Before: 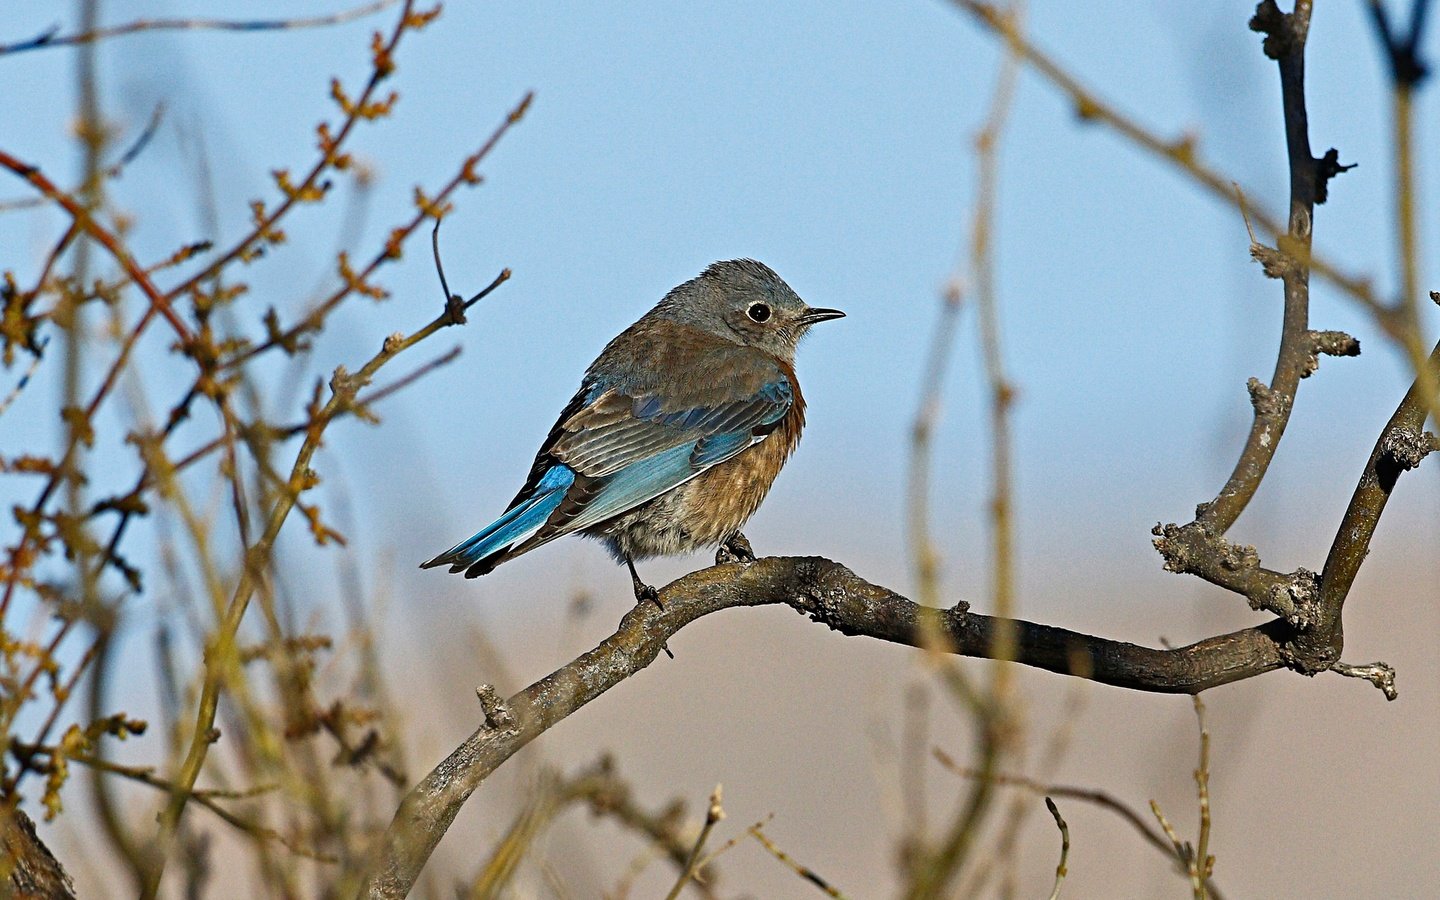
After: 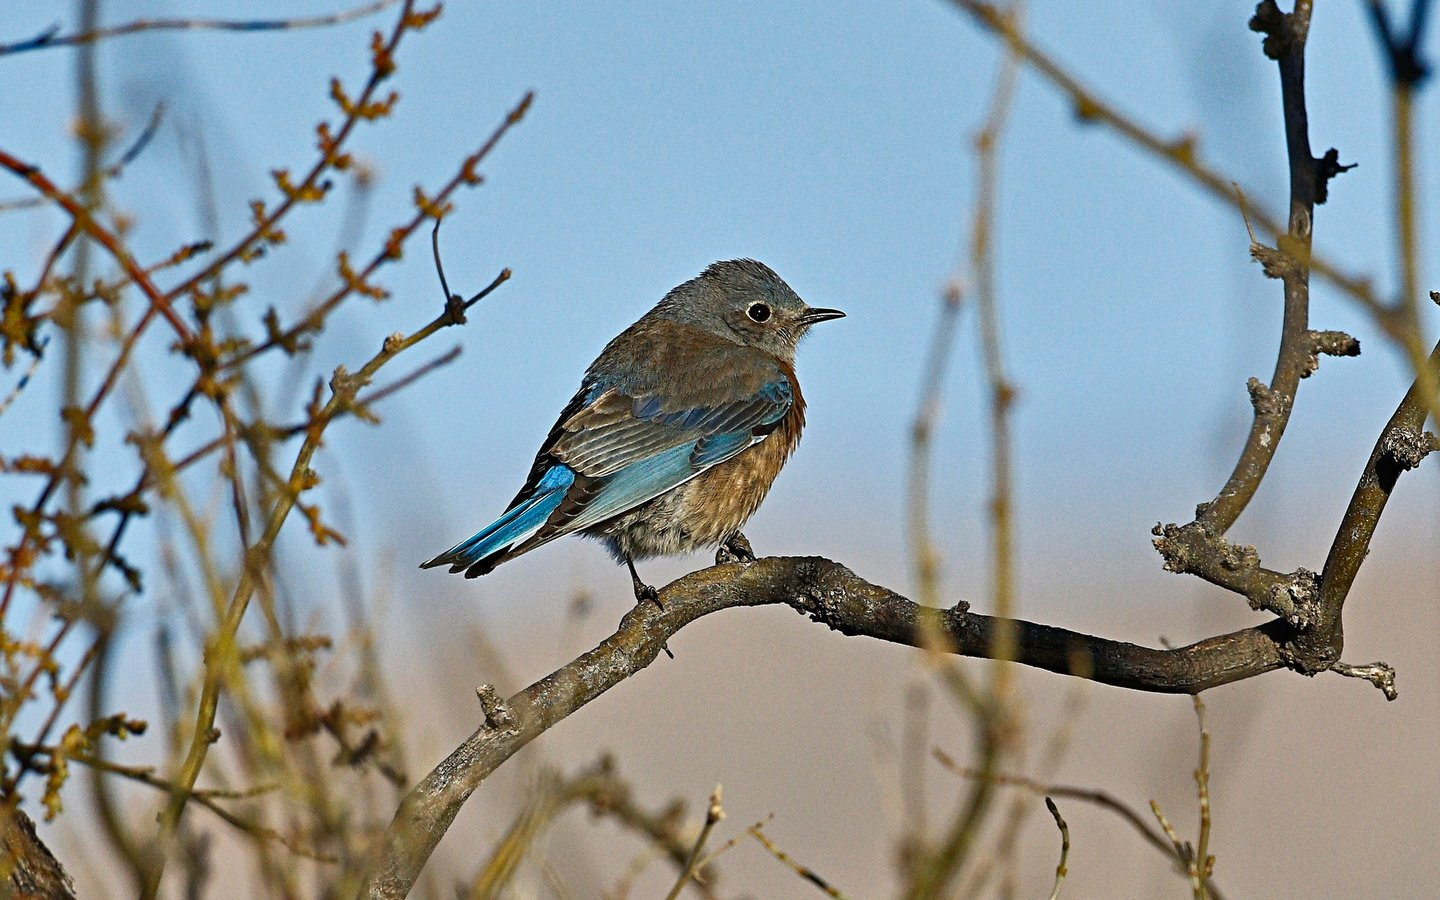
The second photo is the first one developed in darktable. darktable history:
shadows and highlights: radius 131.19, soften with gaussian
